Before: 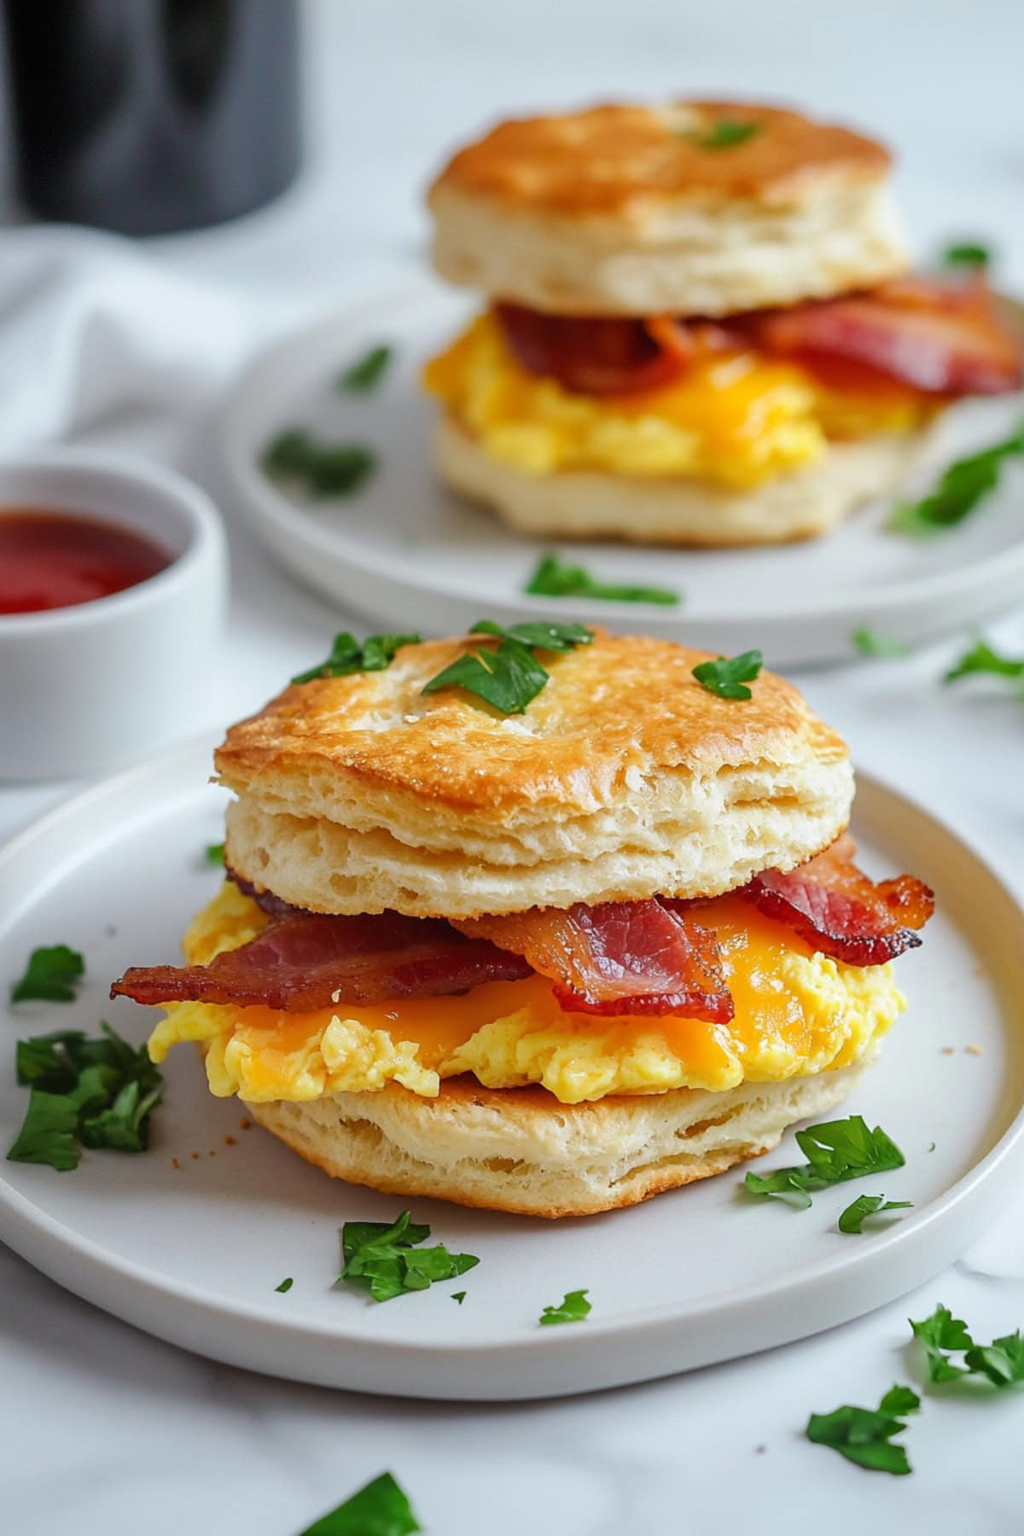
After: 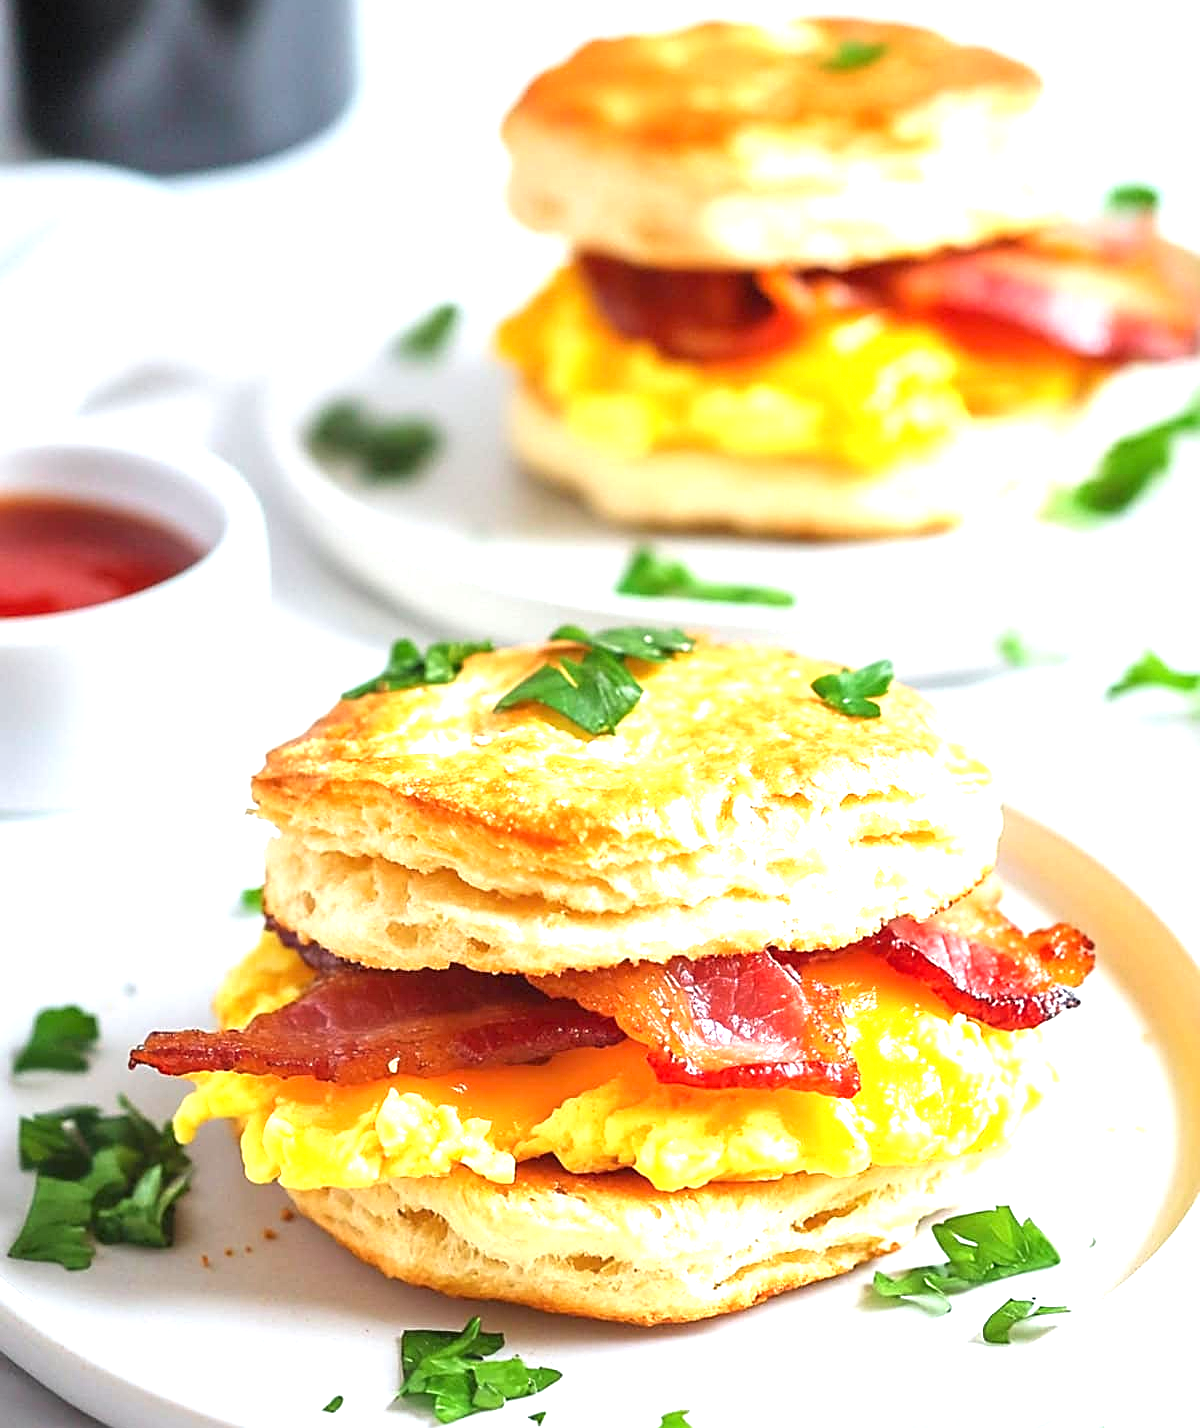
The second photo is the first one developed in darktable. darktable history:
crop and rotate: top 5.668%, bottom 14.973%
sharpen: on, module defaults
exposure: black level correction 0, exposure 1.472 EV, compensate highlight preservation false
